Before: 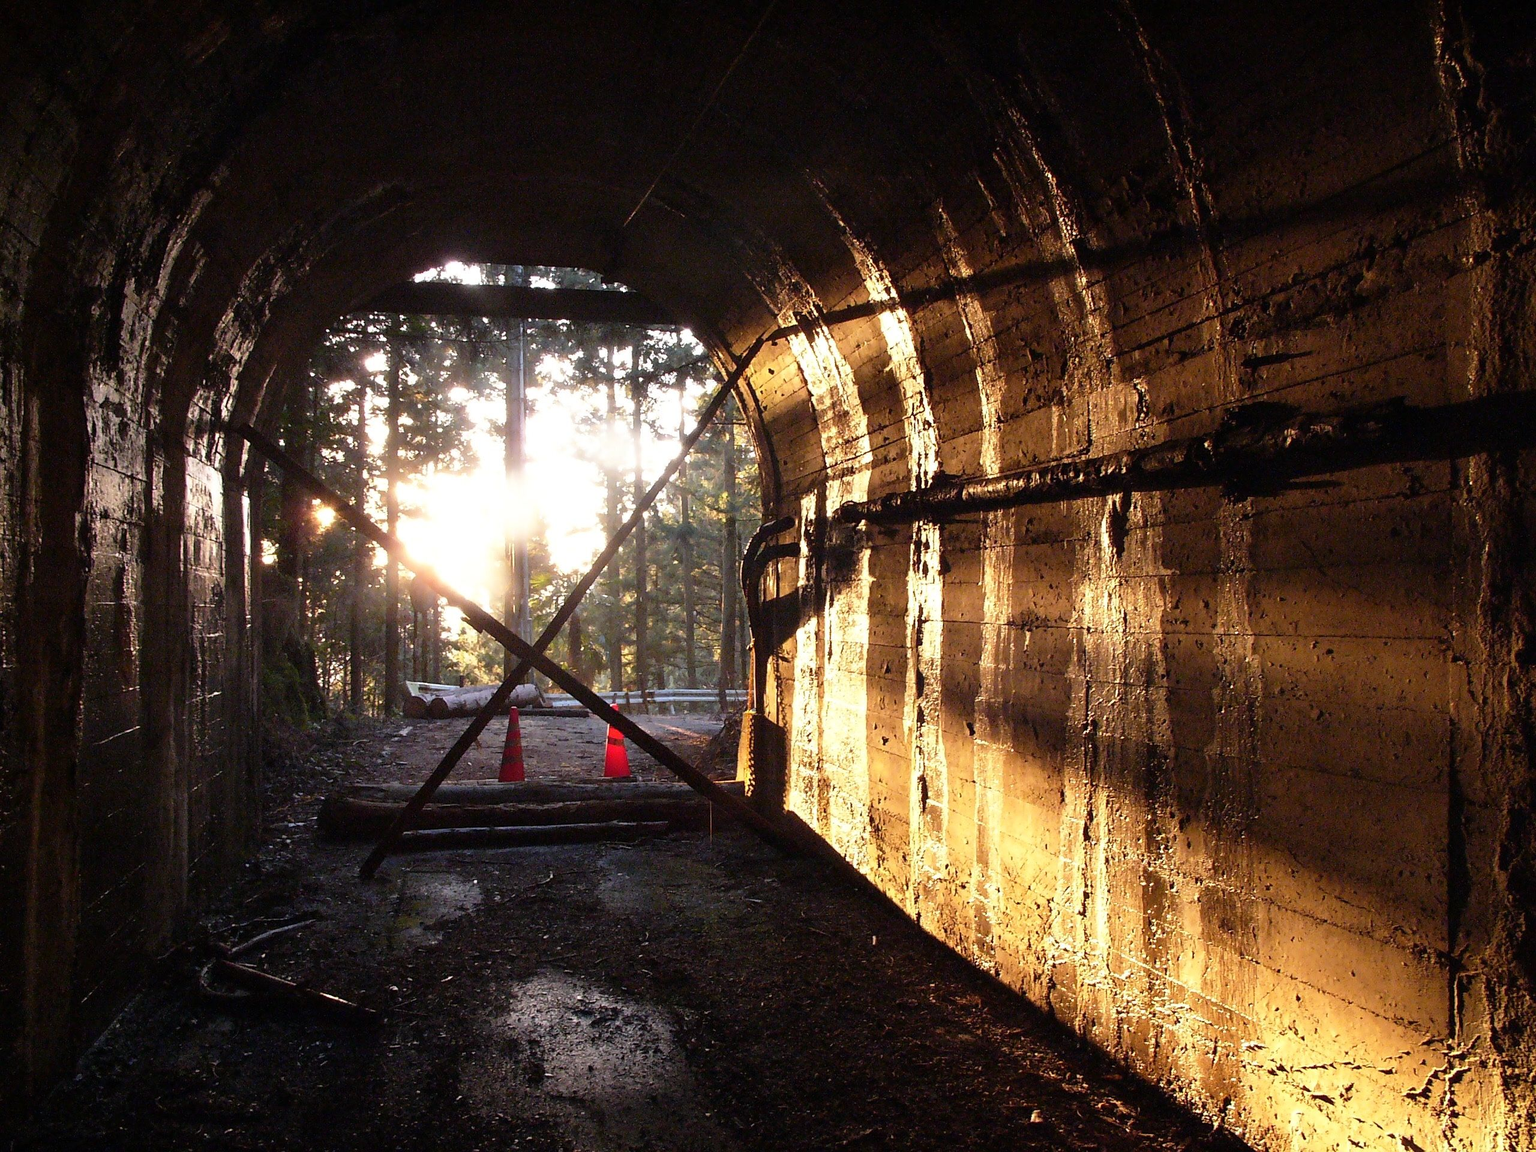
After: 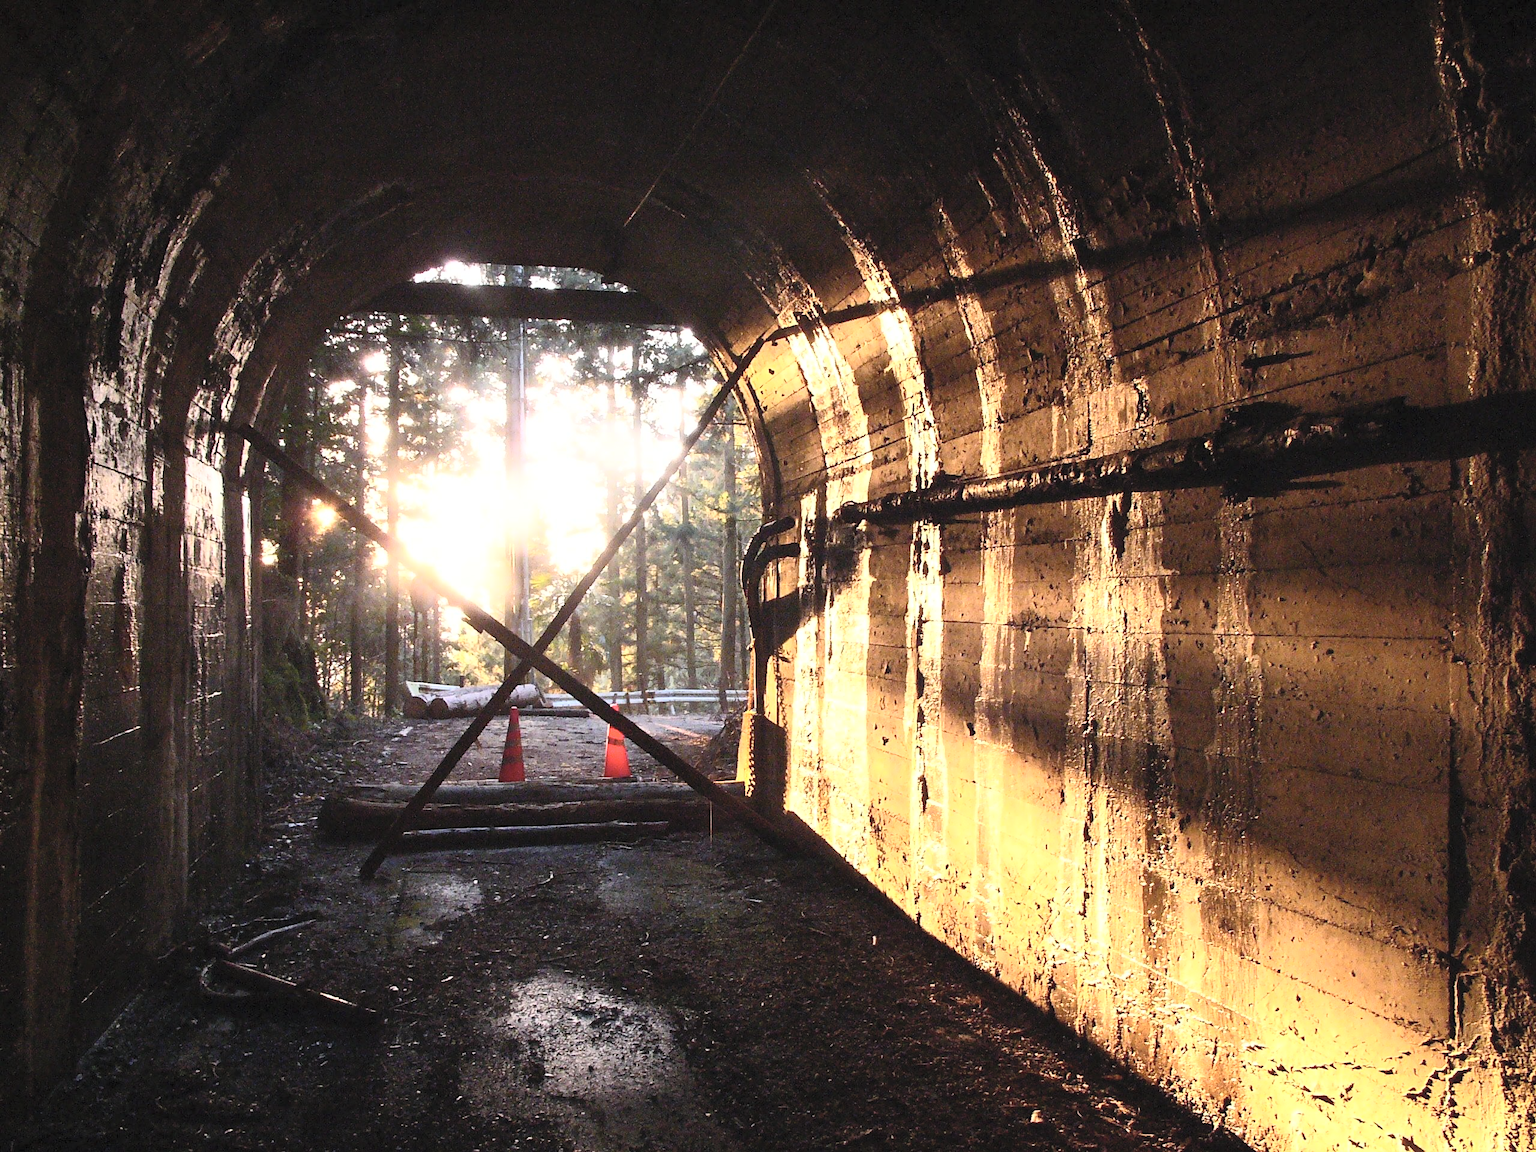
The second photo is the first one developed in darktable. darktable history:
contrast brightness saturation: contrast 0.371, brightness 0.542
